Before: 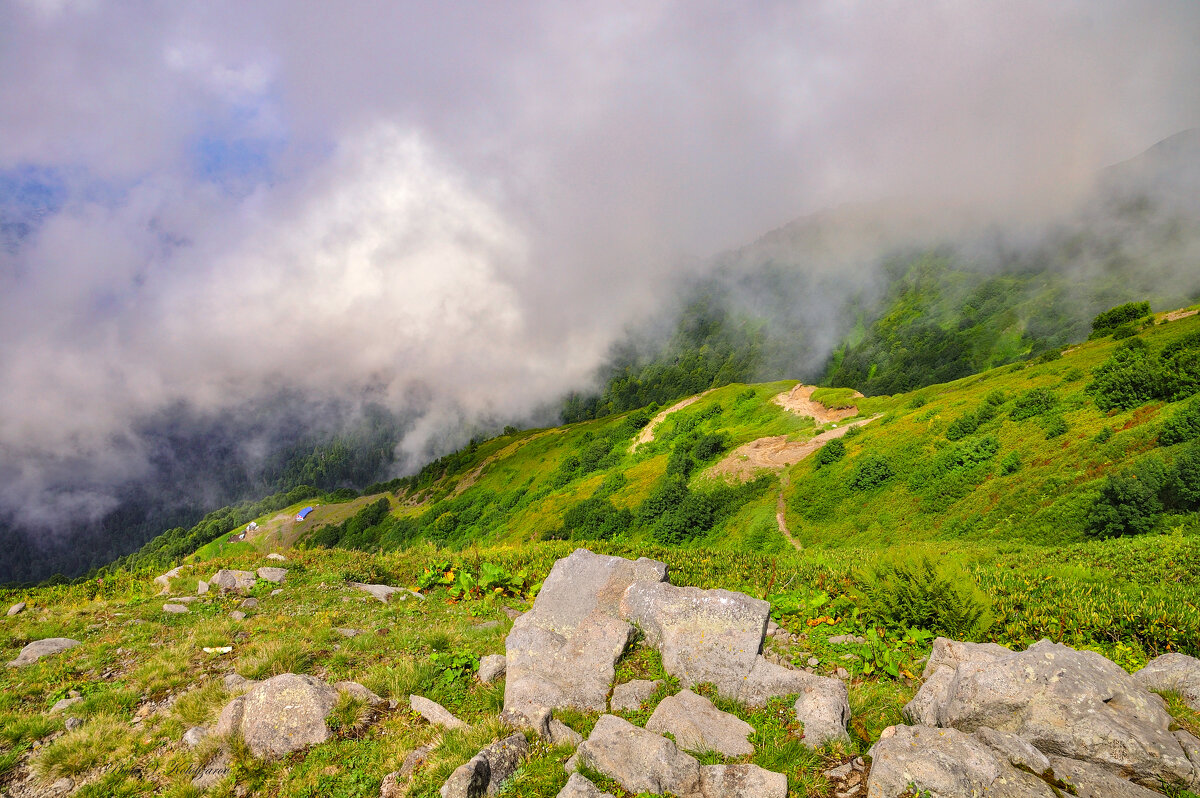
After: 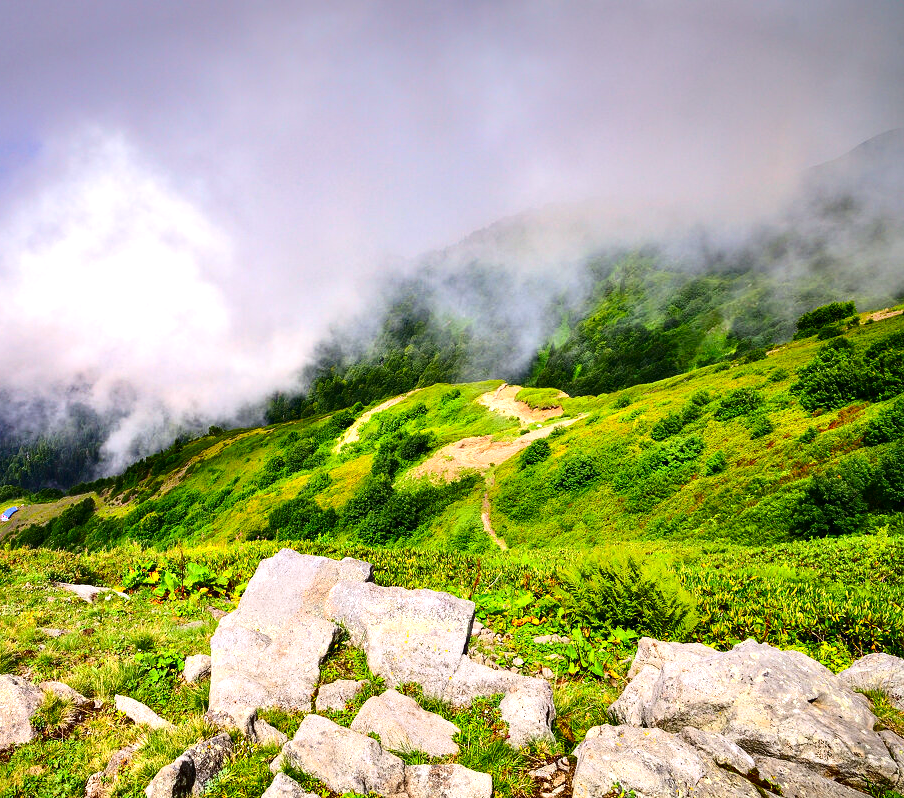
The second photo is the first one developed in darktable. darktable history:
contrast brightness saturation: contrast 0.24, brightness -0.24, saturation 0.14
color calibration: illuminant as shot in camera, x 0.358, y 0.373, temperature 4628.91 K
vignetting: fall-off start 97.52%, fall-off radius 100%, brightness -0.574, saturation 0, center (-0.027, 0.404), width/height ratio 1.368, unbound false
exposure: black level correction 0, exposure 1.1 EV, compensate exposure bias true, compensate highlight preservation false
crop and rotate: left 24.6%
